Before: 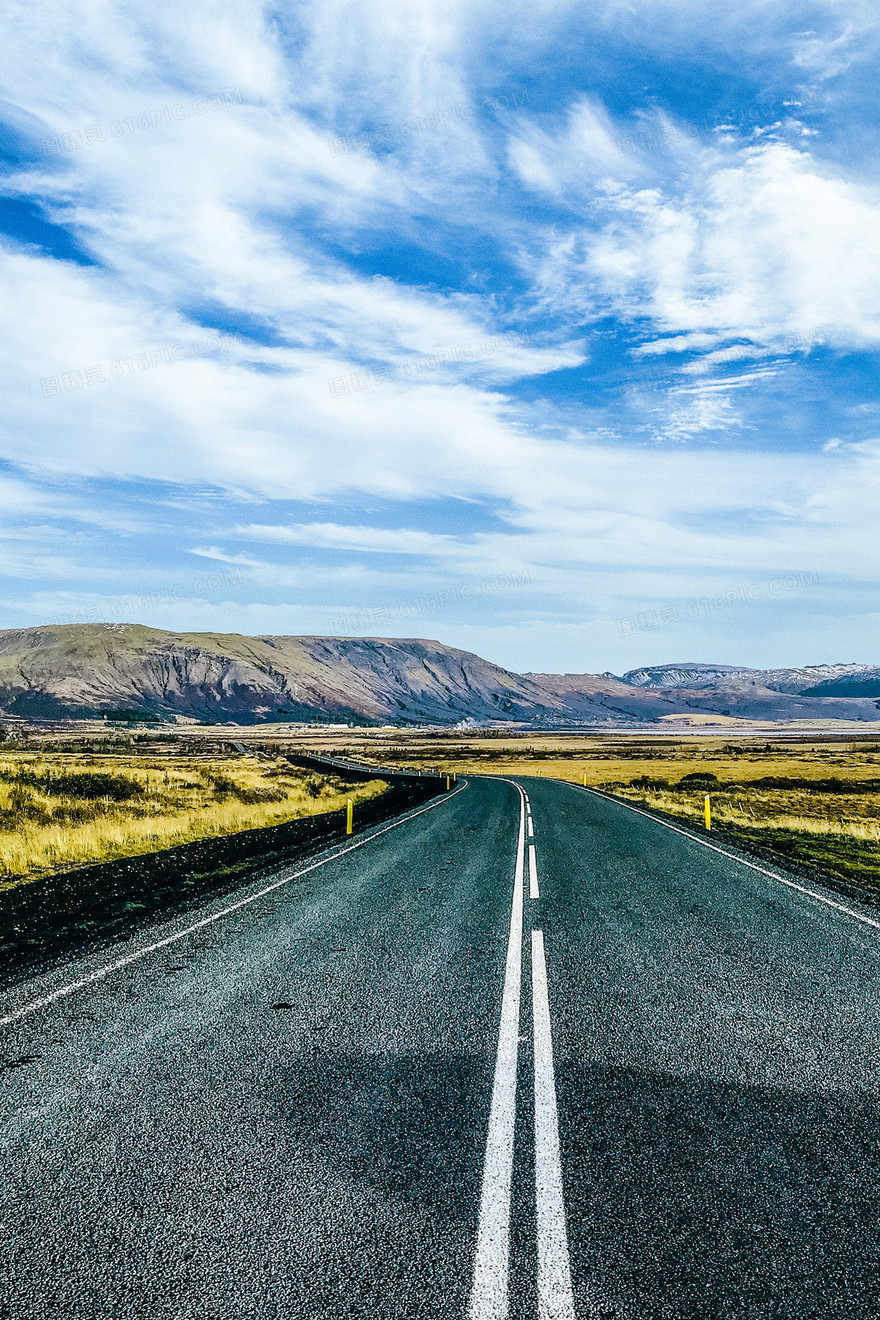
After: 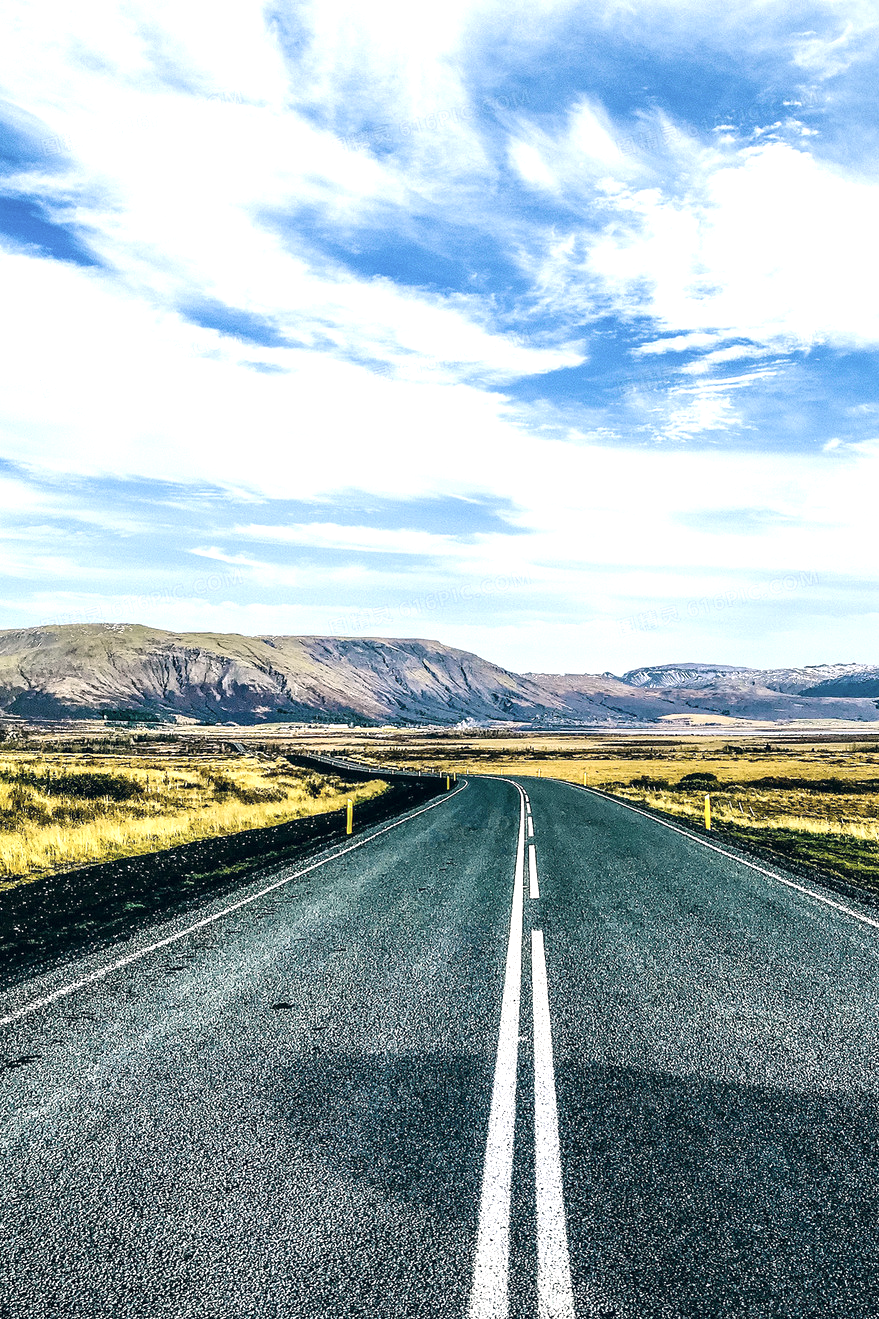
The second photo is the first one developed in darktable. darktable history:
color correction: highlights a* 2.75, highlights b* 5, shadows a* -2.04, shadows b* -4.84, saturation 0.8
exposure: exposure 0.64 EV, compensate highlight preservation false
